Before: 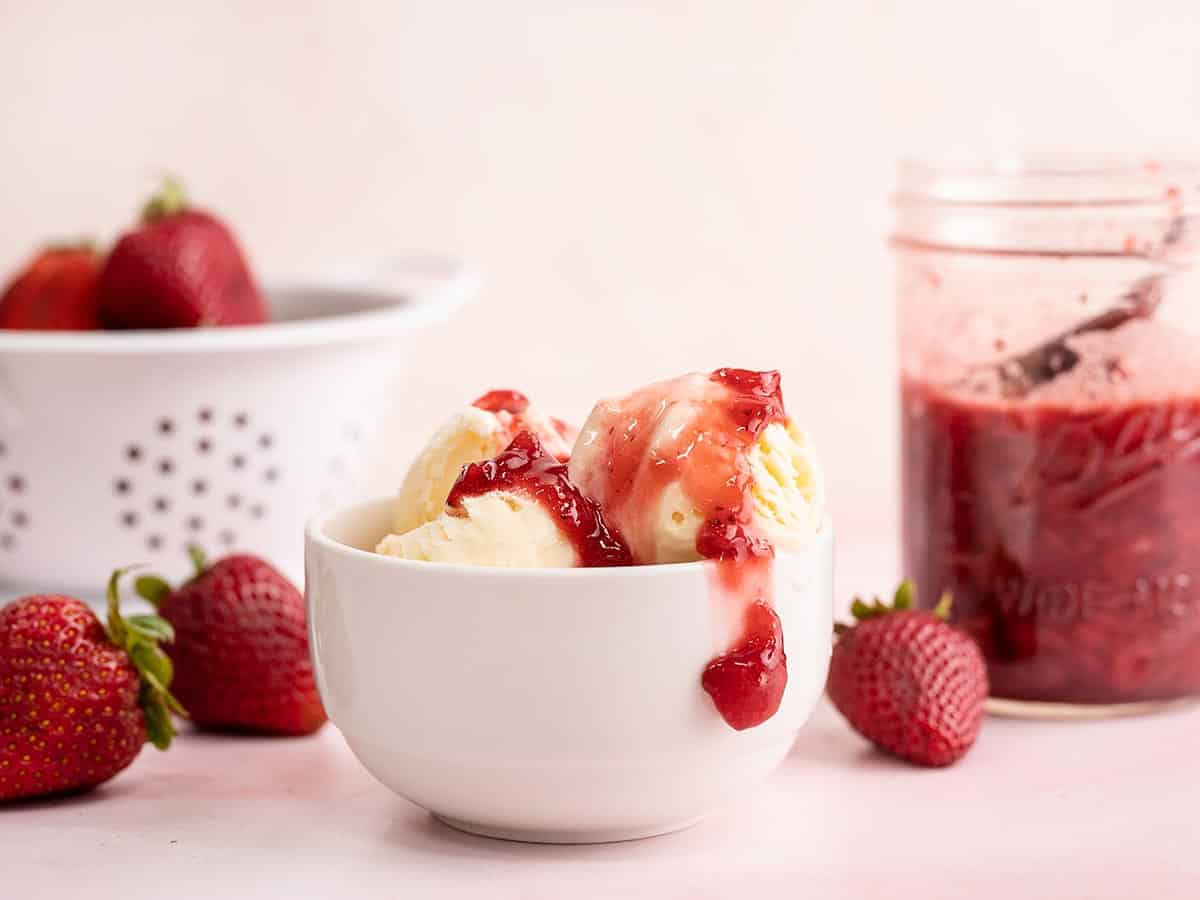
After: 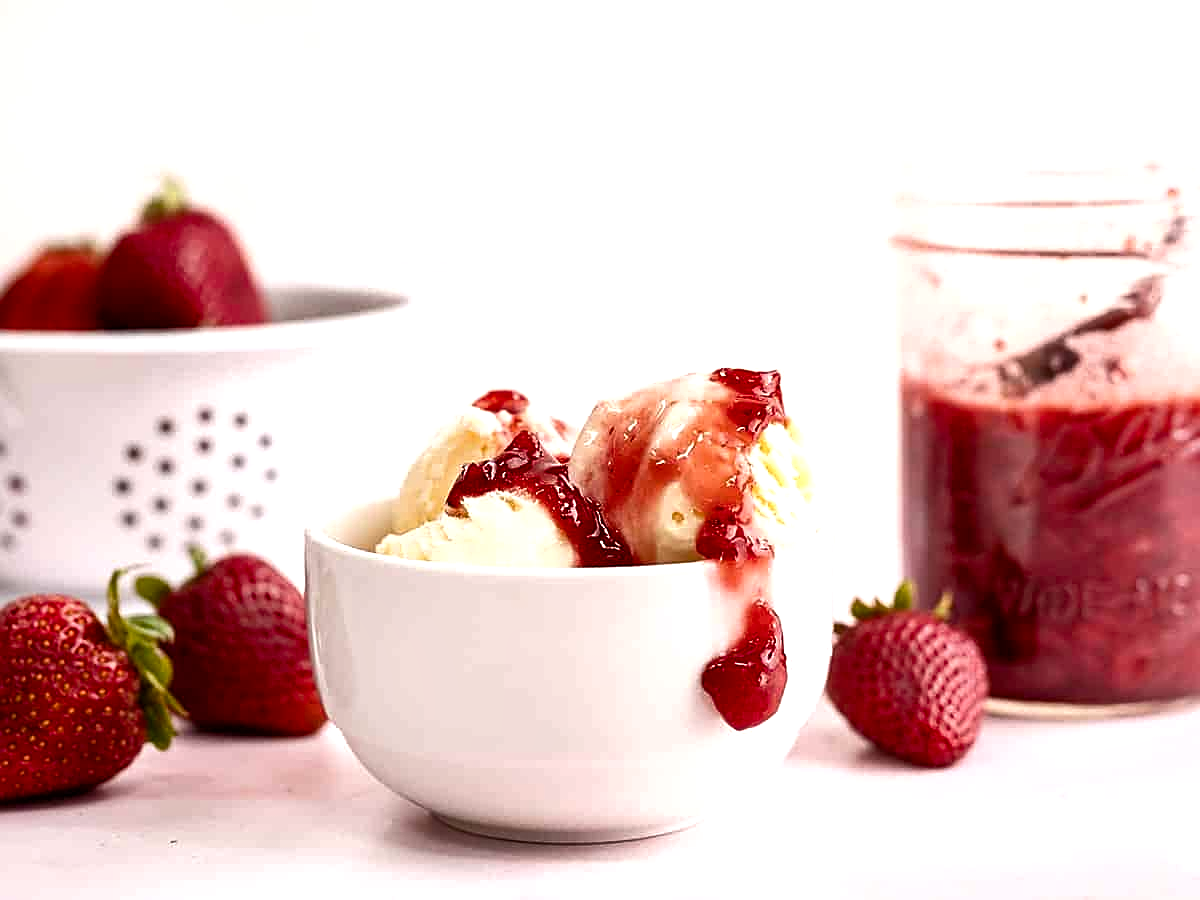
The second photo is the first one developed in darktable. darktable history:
sharpen: on, module defaults
shadows and highlights: shadows 29.67, highlights -30.31, low approximation 0.01, soften with gaussian
color balance rgb: perceptual saturation grading › global saturation 14.23%, perceptual saturation grading › highlights -25.649%, perceptual saturation grading › shadows 24.446%, perceptual brilliance grading › highlights 13.831%, perceptual brilliance grading › shadows -19.414%
